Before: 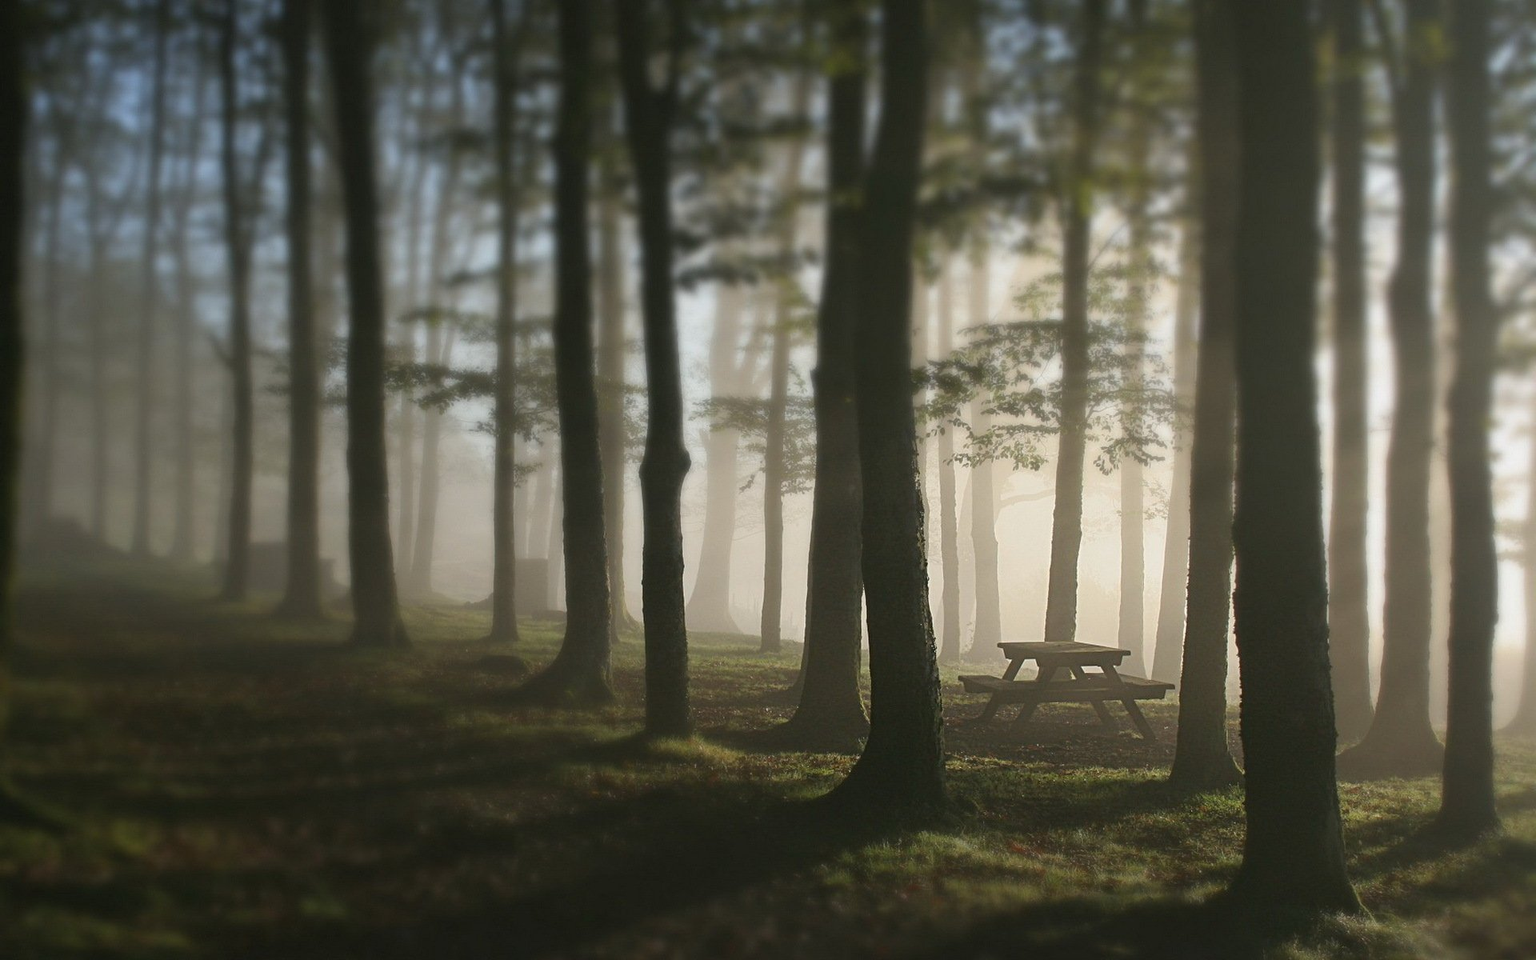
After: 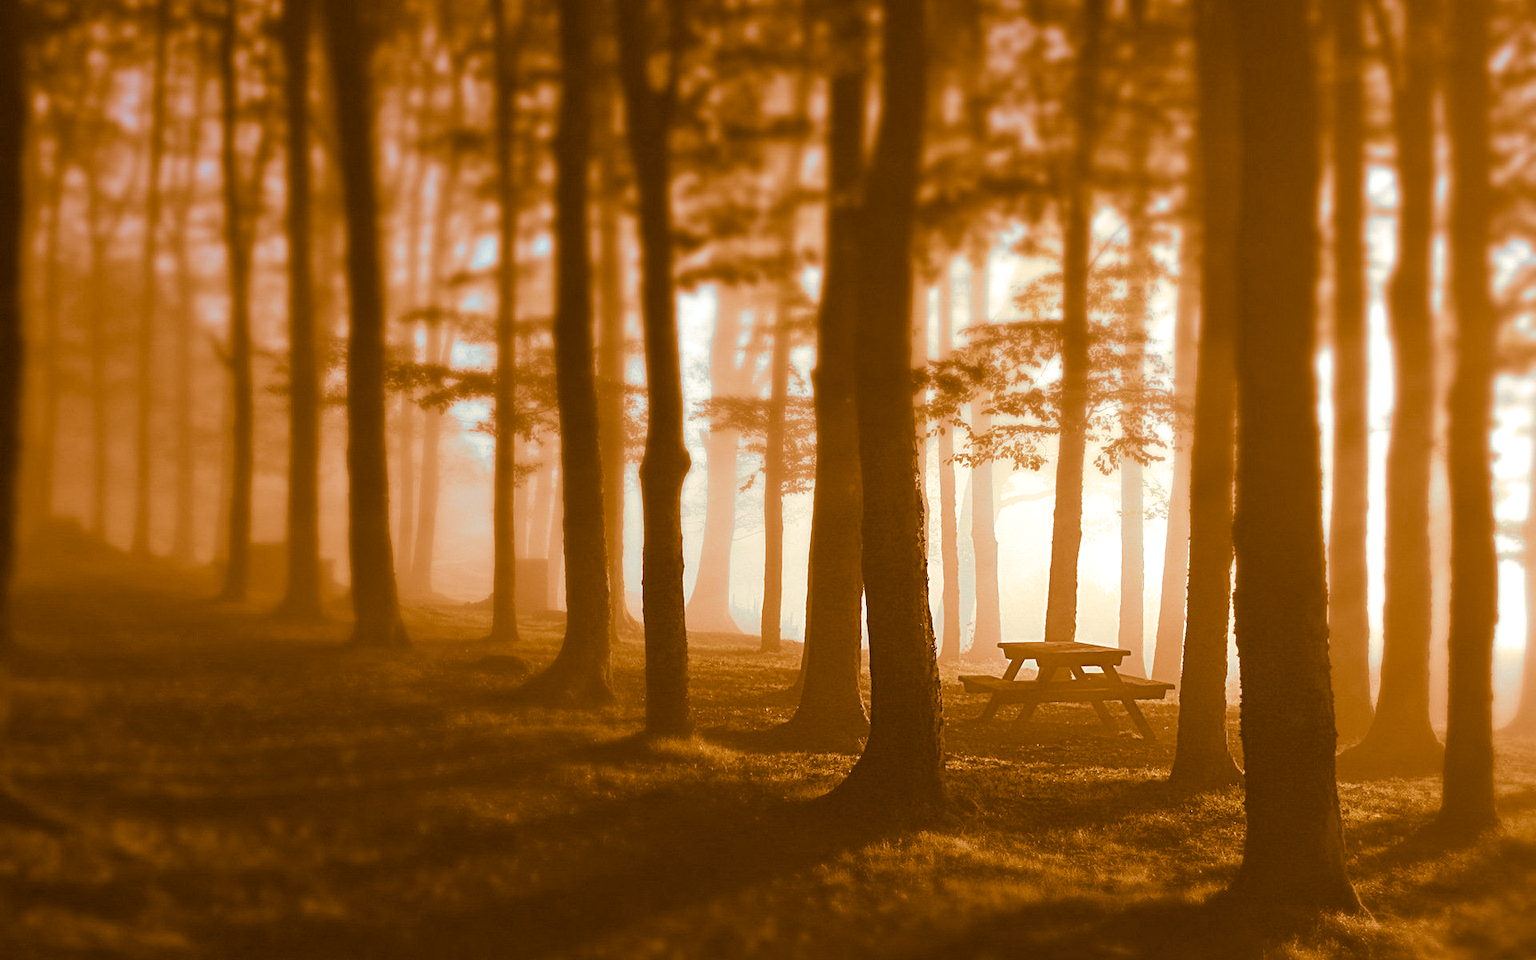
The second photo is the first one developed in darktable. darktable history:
exposure: black level correction 0, exposure 0.7 EV, compensate exposure bias true, compensate highlight preservation false
white balance: red 0.978, blue 0.999
levels: levels [0, 0.476, 0.951]
split-toning: shadows › hue 26°, shadows › saturation 0.92, highlights › hue 40°, highlights › saturation 0.92, balance -63, compress 0%
tone equalizer: -8 EV 0.25 EV, -7 EV 0.417 EV, -6 EV 0.417 EV, -5 EV 0.25 EV, -3 EV -0.25 EV, -2 EV -0.417 EV, -1 EV -0.417 EV, +0 EV -0.25 EV, edges refinement/feathering 500, mask exposure compensation -1.57 EV, preserve details guided filter
